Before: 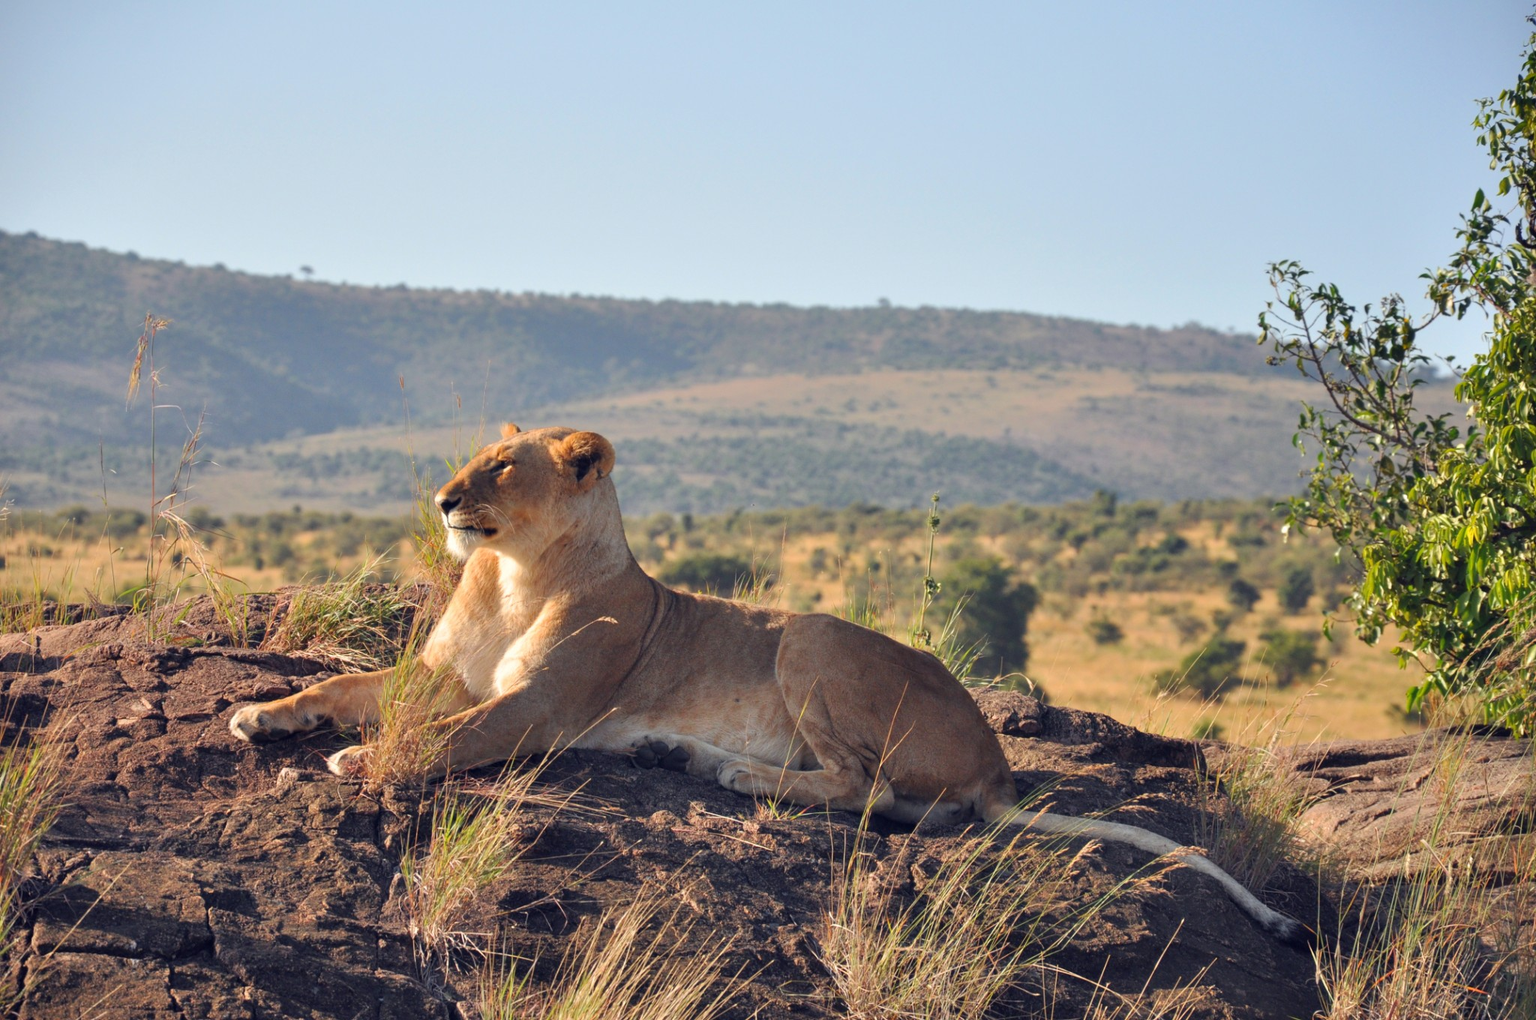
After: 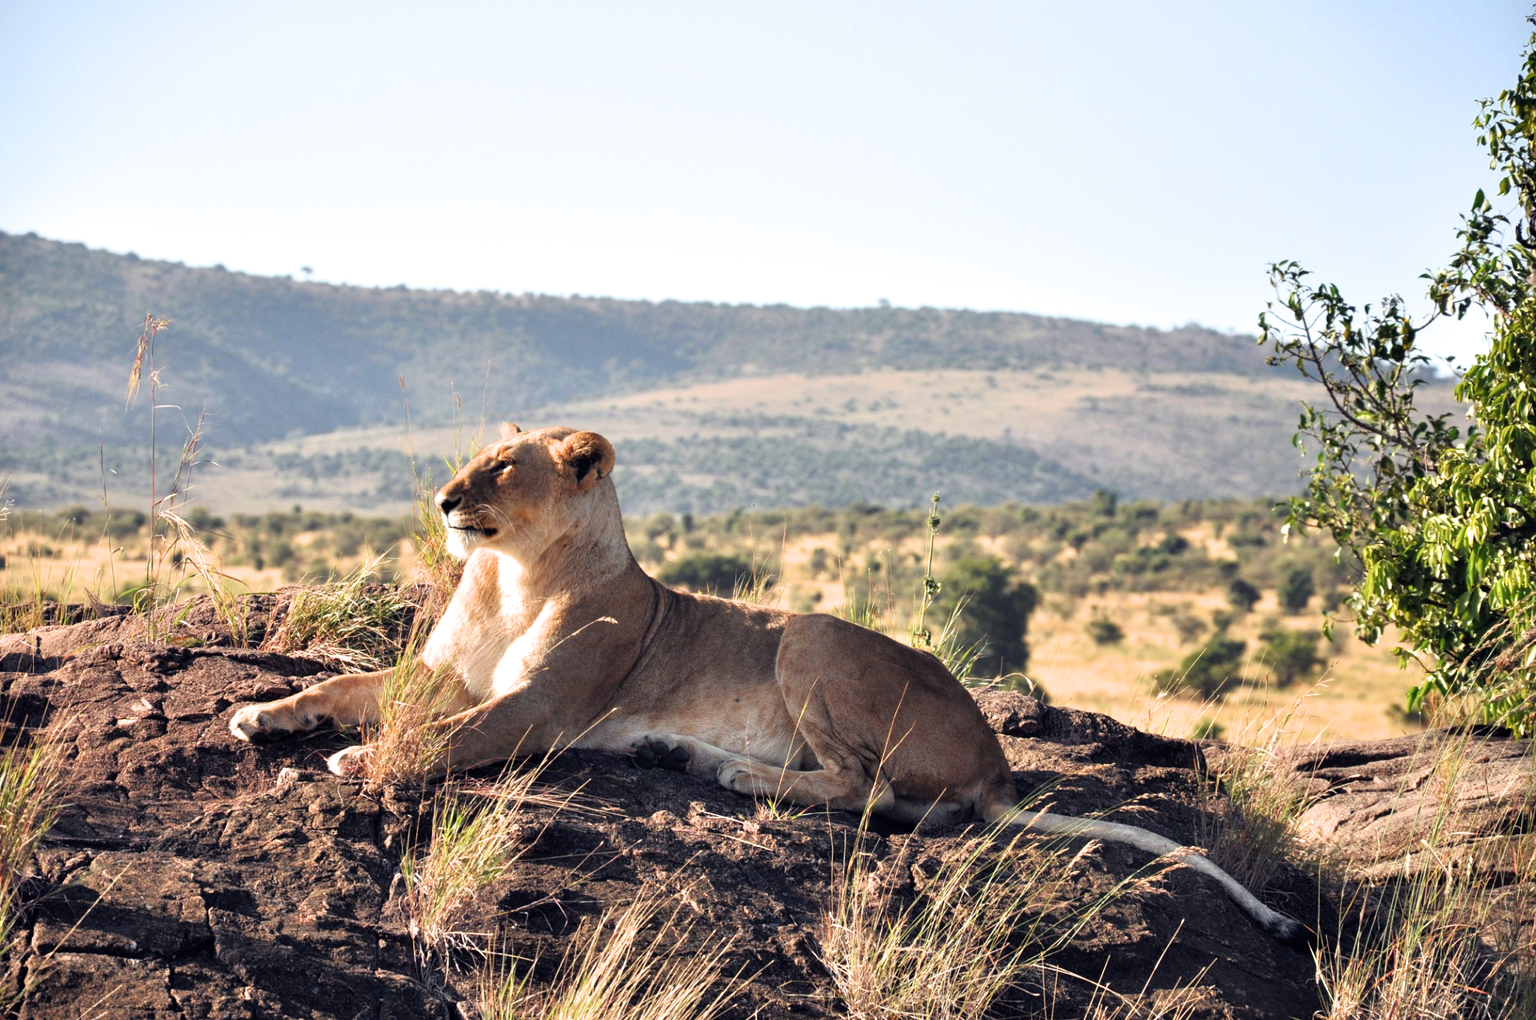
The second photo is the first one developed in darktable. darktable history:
exposure: exposure 0.236 EV
filmic rgb: white relative exposure 2.2 EV, hardness 6.97
